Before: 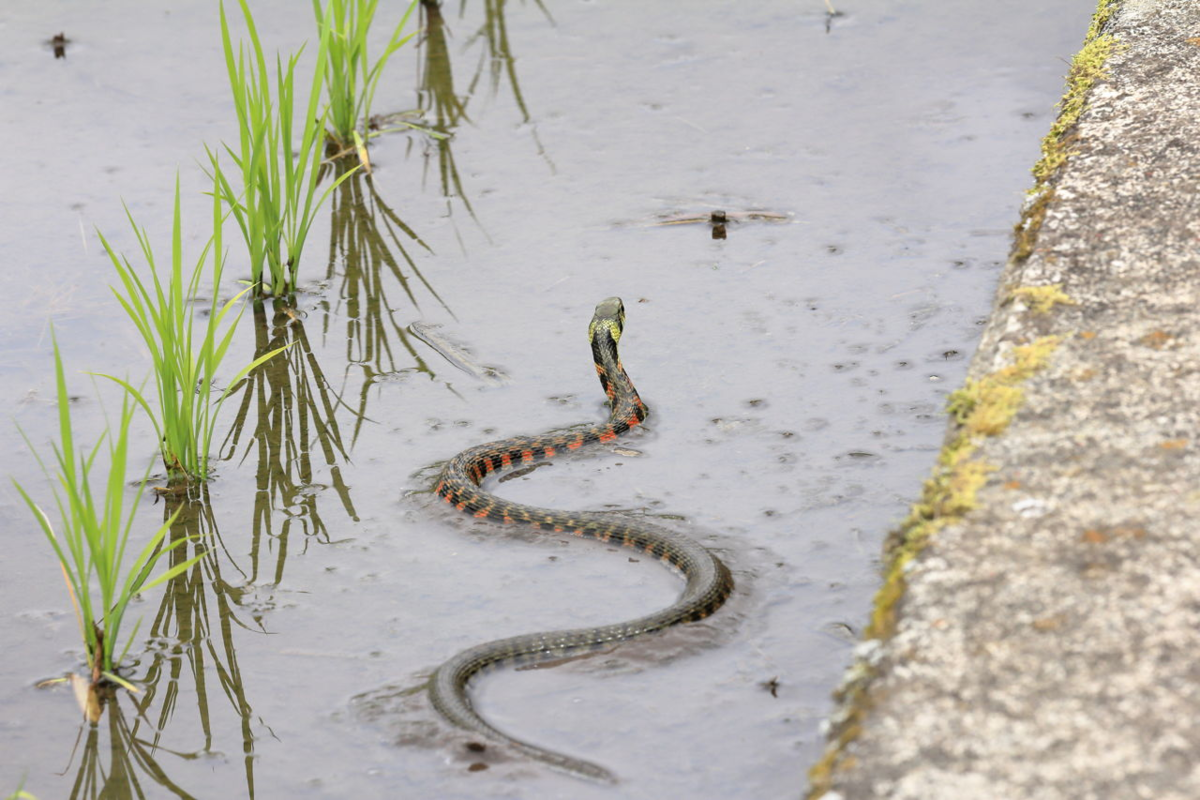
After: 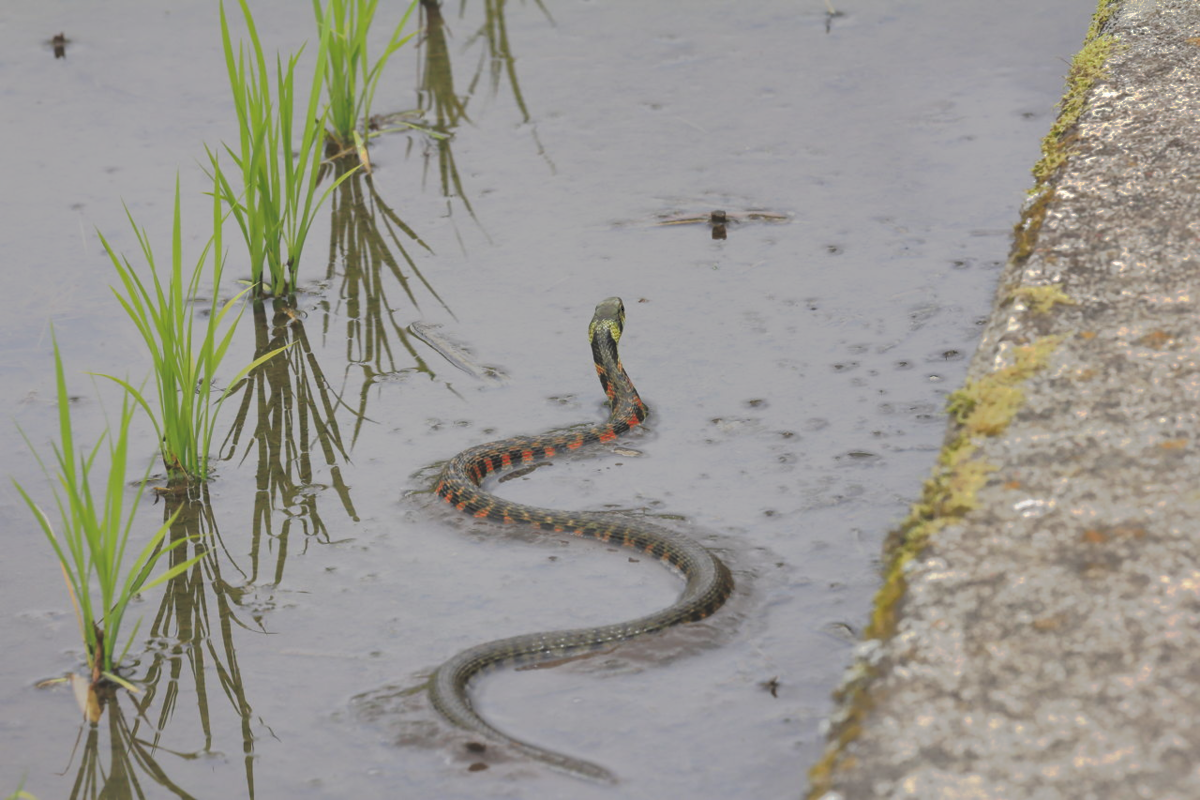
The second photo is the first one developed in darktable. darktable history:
tone curve: curves: ch0 [(0, 0) (0.003, 0.149) (0.011, 0.152) (0.025, 0.154) (0.044, 0.164) (0.069, 0.179) (0.1, 0.194) (0.136, 0.211) (0.177, 0.232) (0.224, 0.258) (0.277, 0.289) (0.335, 0.326) (0.399, 0.371) (0.468, 0.438) (0.543, 0.504) (0.623, 0.569) (0.709, 0.642) (0.801, 0.716) (0.898, 0.775) (1, 1)], preserve colors none
shadows and highlights: shadows 30
